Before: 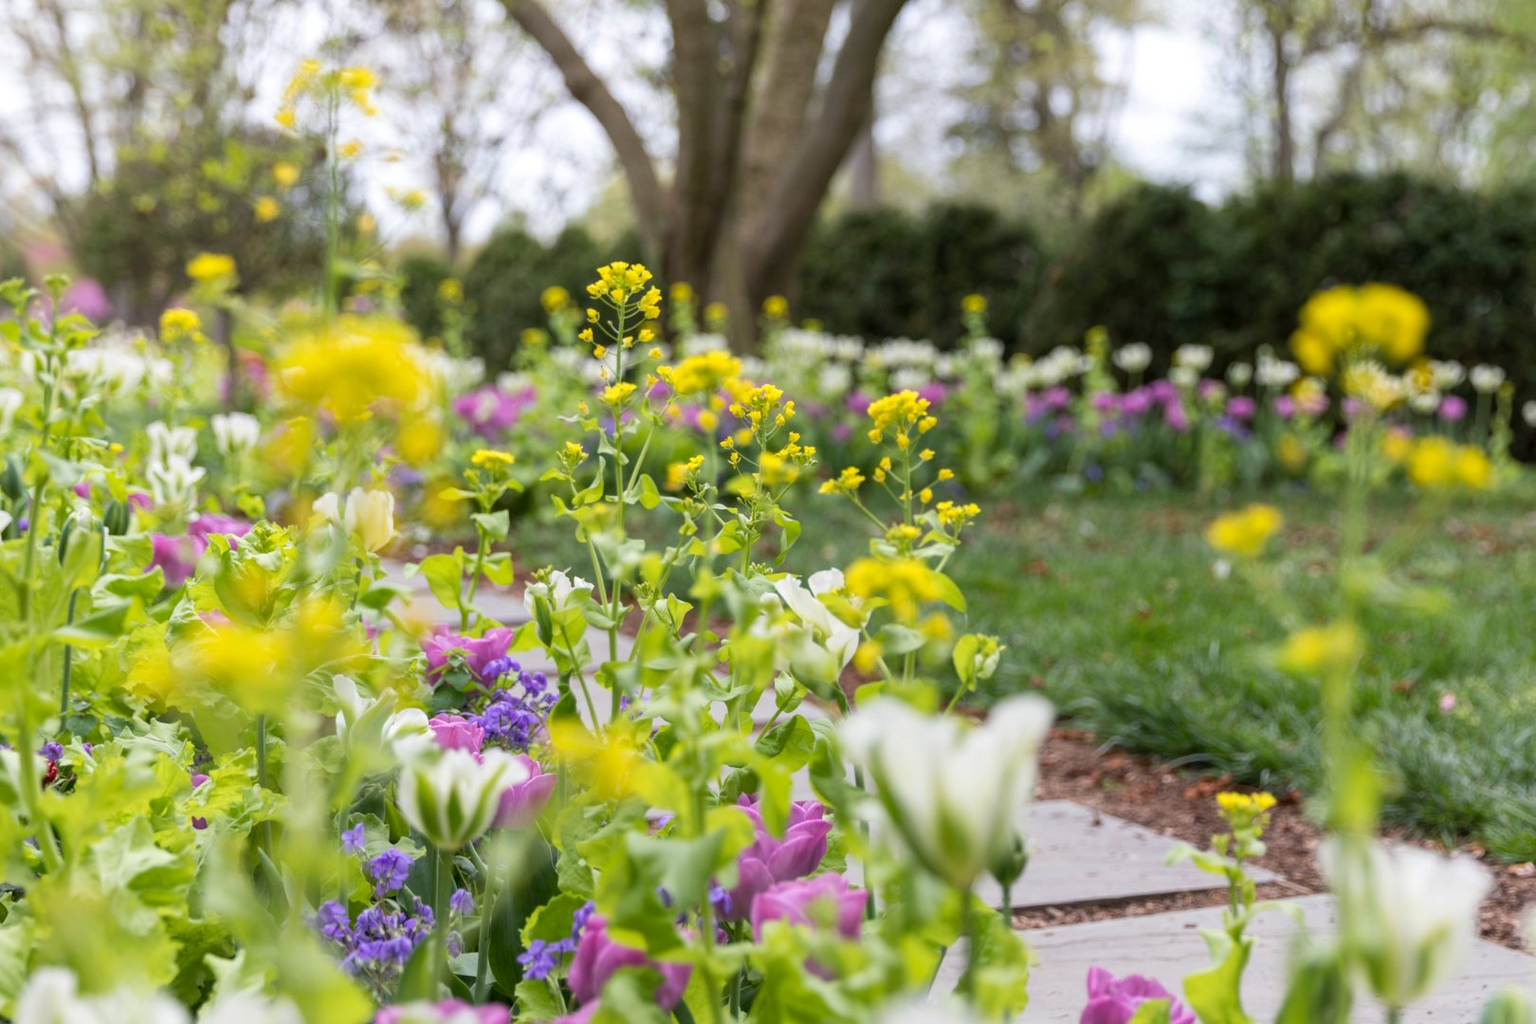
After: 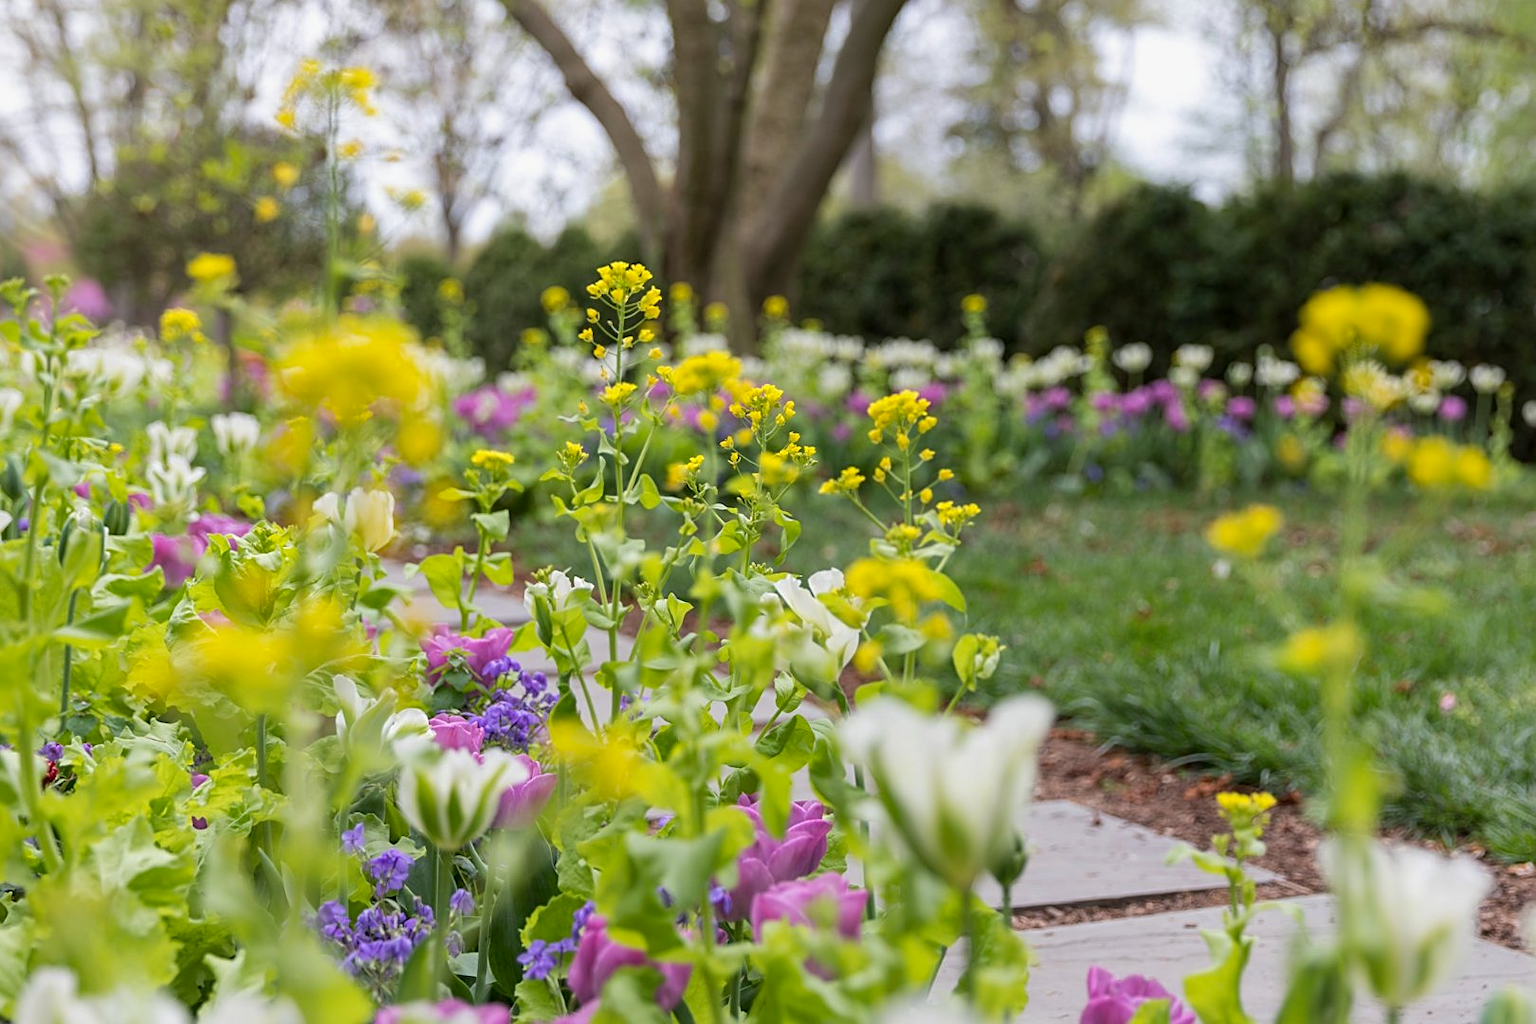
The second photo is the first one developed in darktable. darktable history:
shadows and highlights: shadows -20.3, white point adjustment -2, highlights -35.04
sharpen: on, module defaults
